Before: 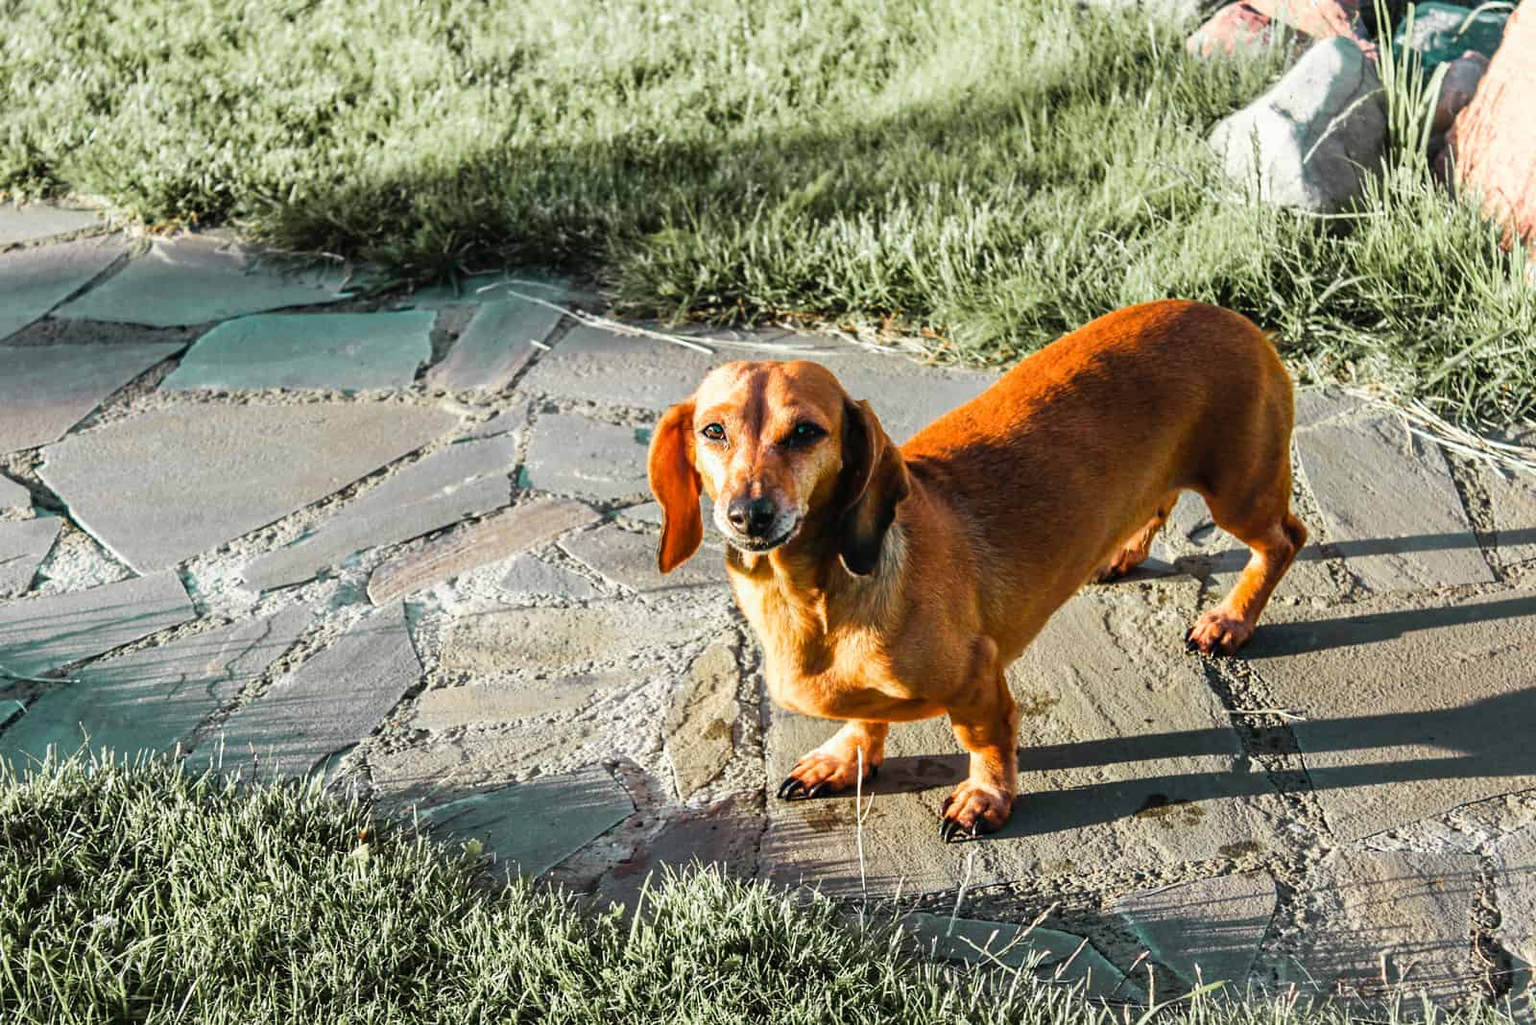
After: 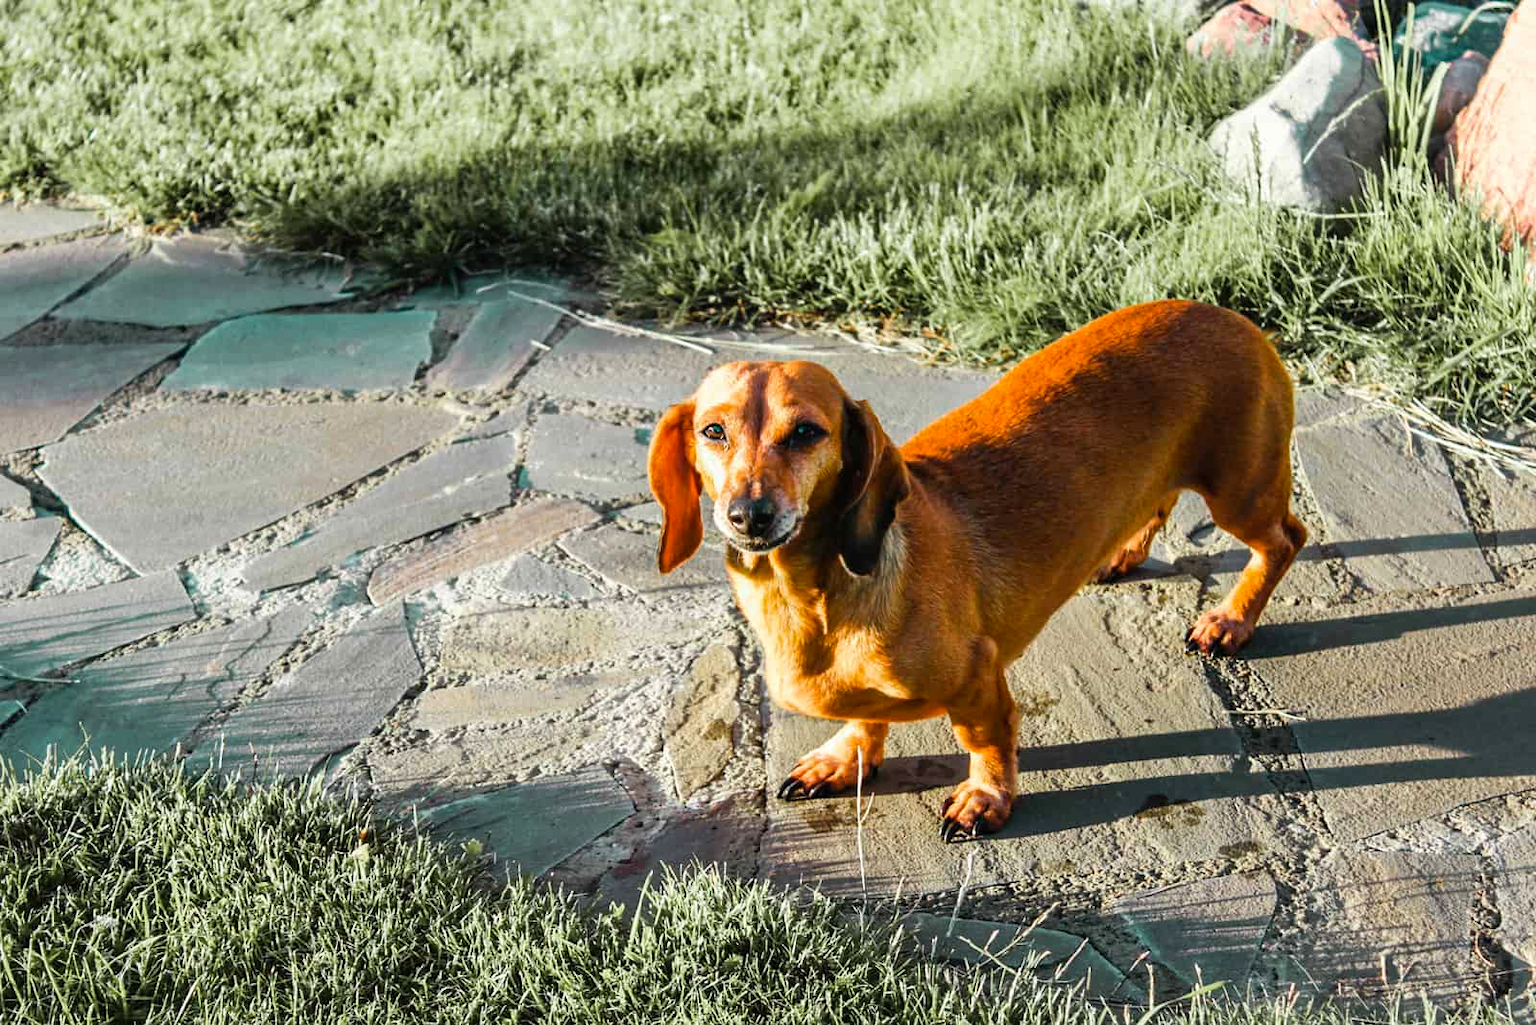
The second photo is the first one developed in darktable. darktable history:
local contrast: mode bilateral grid, contrast 15, coarseness 36, detail 105%, midtone range 0.2
color balance rgb: perceptual saturation grading › global saturation 10%, global vibrance 10%
